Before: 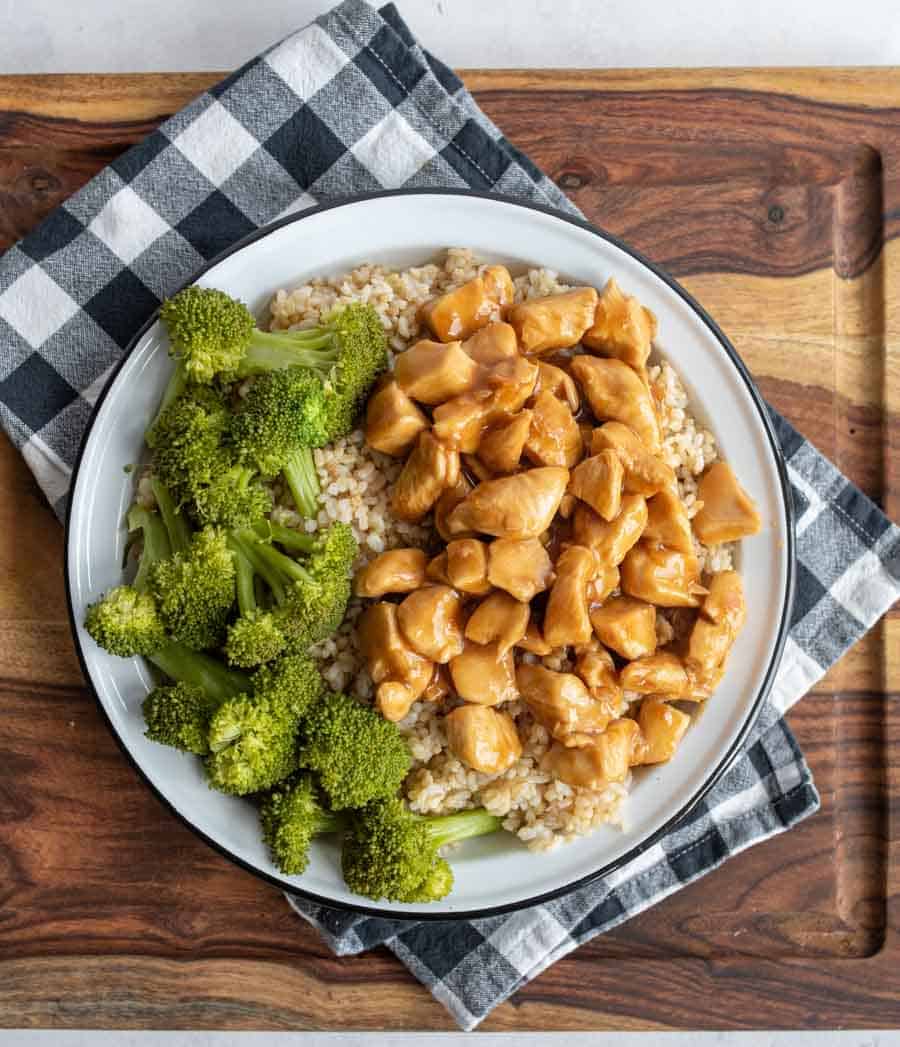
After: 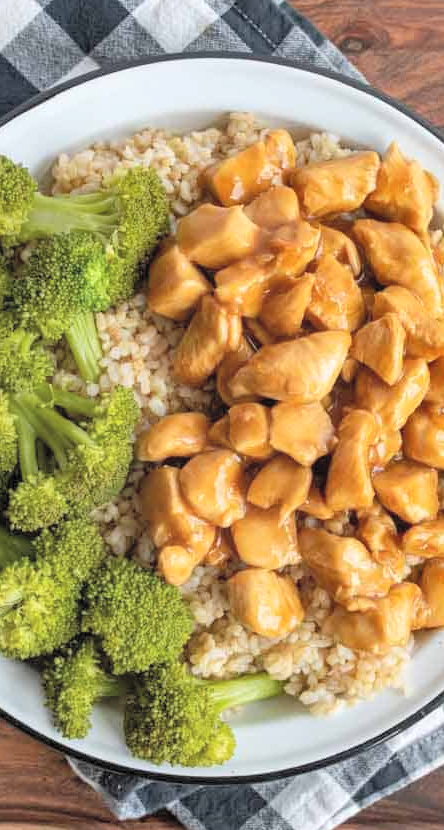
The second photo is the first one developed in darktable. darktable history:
contrast brightness saturation: brightness 0.275
crop and rotate: angle 0.016°, left 24.289%, top 13.052%, right 26.358%, bottom 7.611%
shadows and highlights: white point adjustment 0.061, soften with gaussian
